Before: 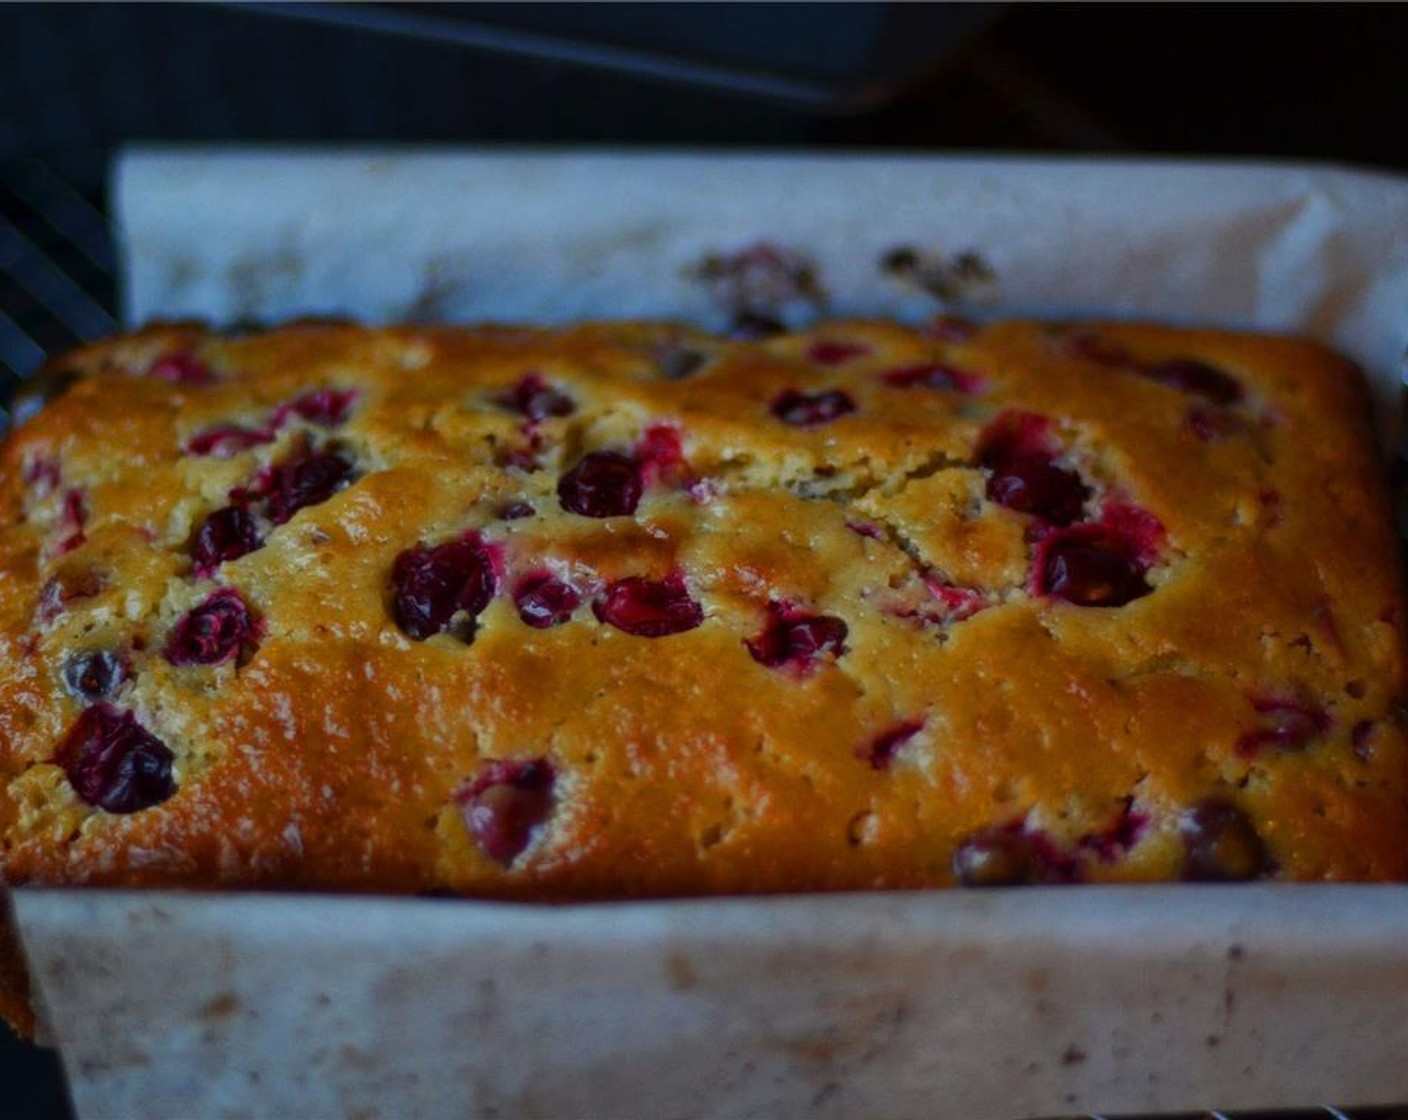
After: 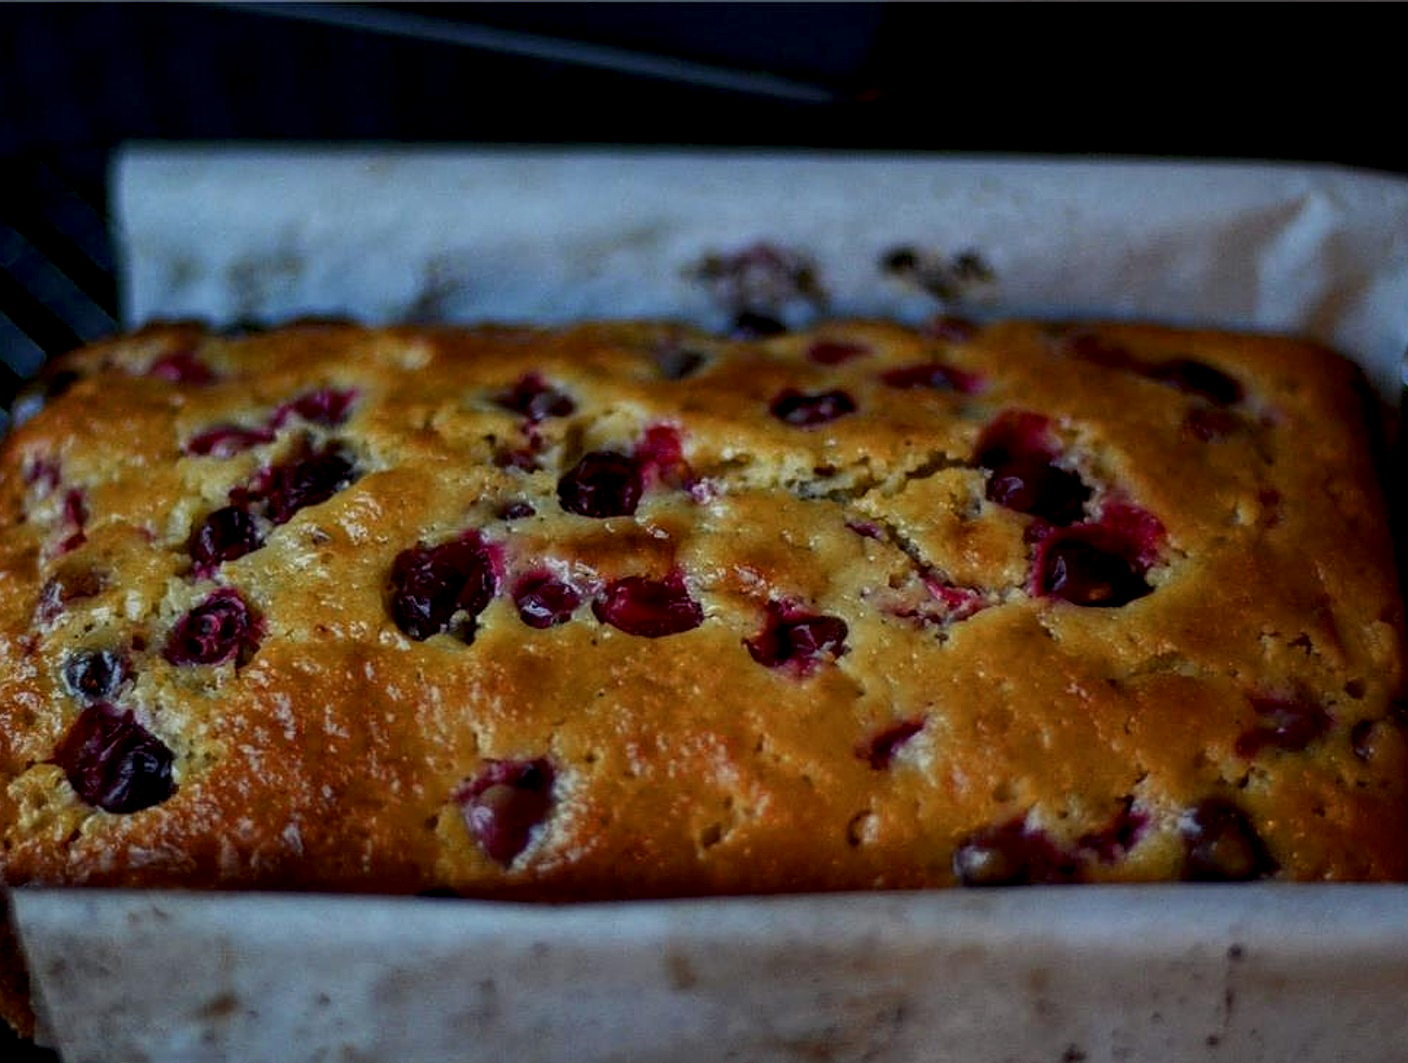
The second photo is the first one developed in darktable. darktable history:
crop and rotate: top 0.004%, bottom 5.054%
local contrast: detail 150%
exposure: exposure -0.206 EV, compensate highlight preservation false
sharpen: on, module defaults
